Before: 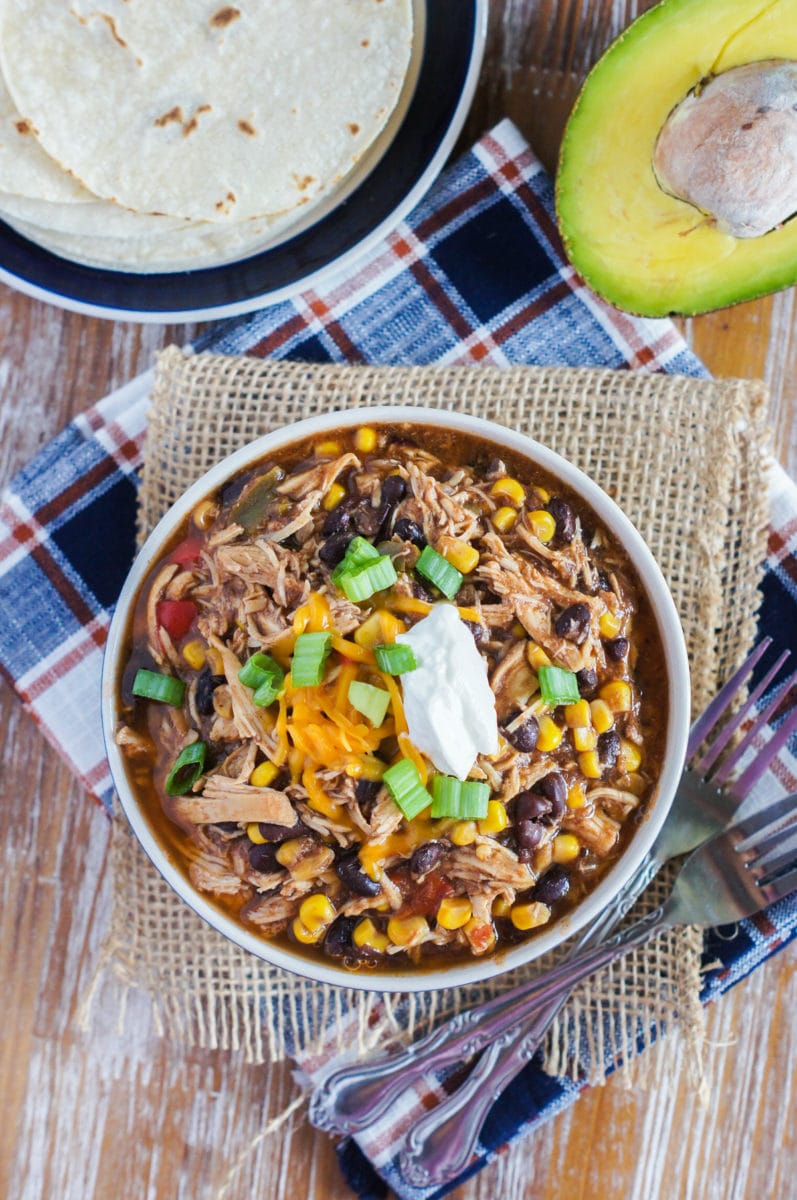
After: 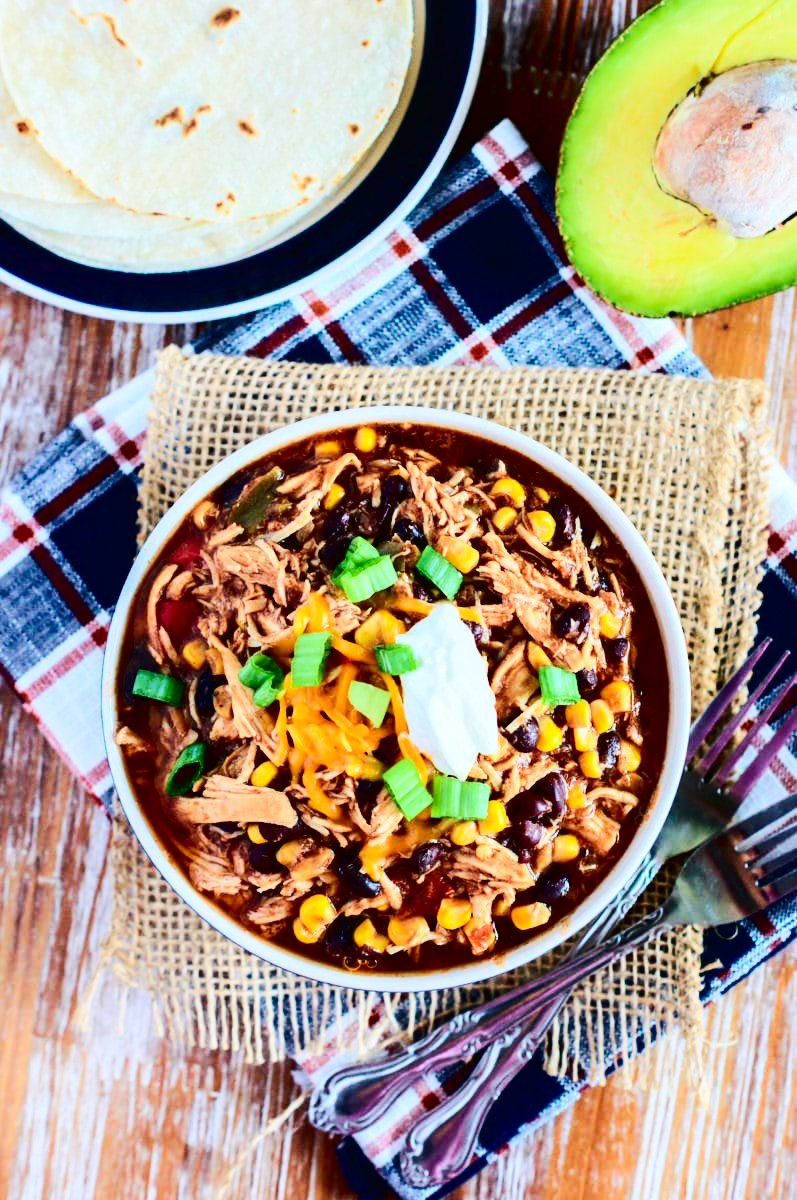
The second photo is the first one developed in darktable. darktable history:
contrast brightness saturation: contrast 0.306, brightness -0.084, saturation 0.172
tone curve: curves: ch0 [(0, 0.013) (0.054, 0.018) (0.205, 0.197) (0.289, 0.309) (0.382, 0.437) (0.475, 0.552) (0.666, 0.743) (0.791, 0.85) (1, 0.998)]; ch1 [(0, 0) (0.394, 0.338) (0.449, 0.404) (0.499, 0.498) (0.526, 0.528) (0.543, 0.564) (0.589, 0.633) (0.66, 0.687) (0.783, 0.804) (1, 1)]; ch2 [(0, 0) (0.304, 0.31) (0.403, 0.399) (0.441, 0.421) (0.474, 0.466) (0.498, 0.496) (0.524, 0.538) (0.555, 0.584) (0.633, 0.665) (0.7, 0.711) (1, 1)], color space Lab, independent channels, preserve colors none
